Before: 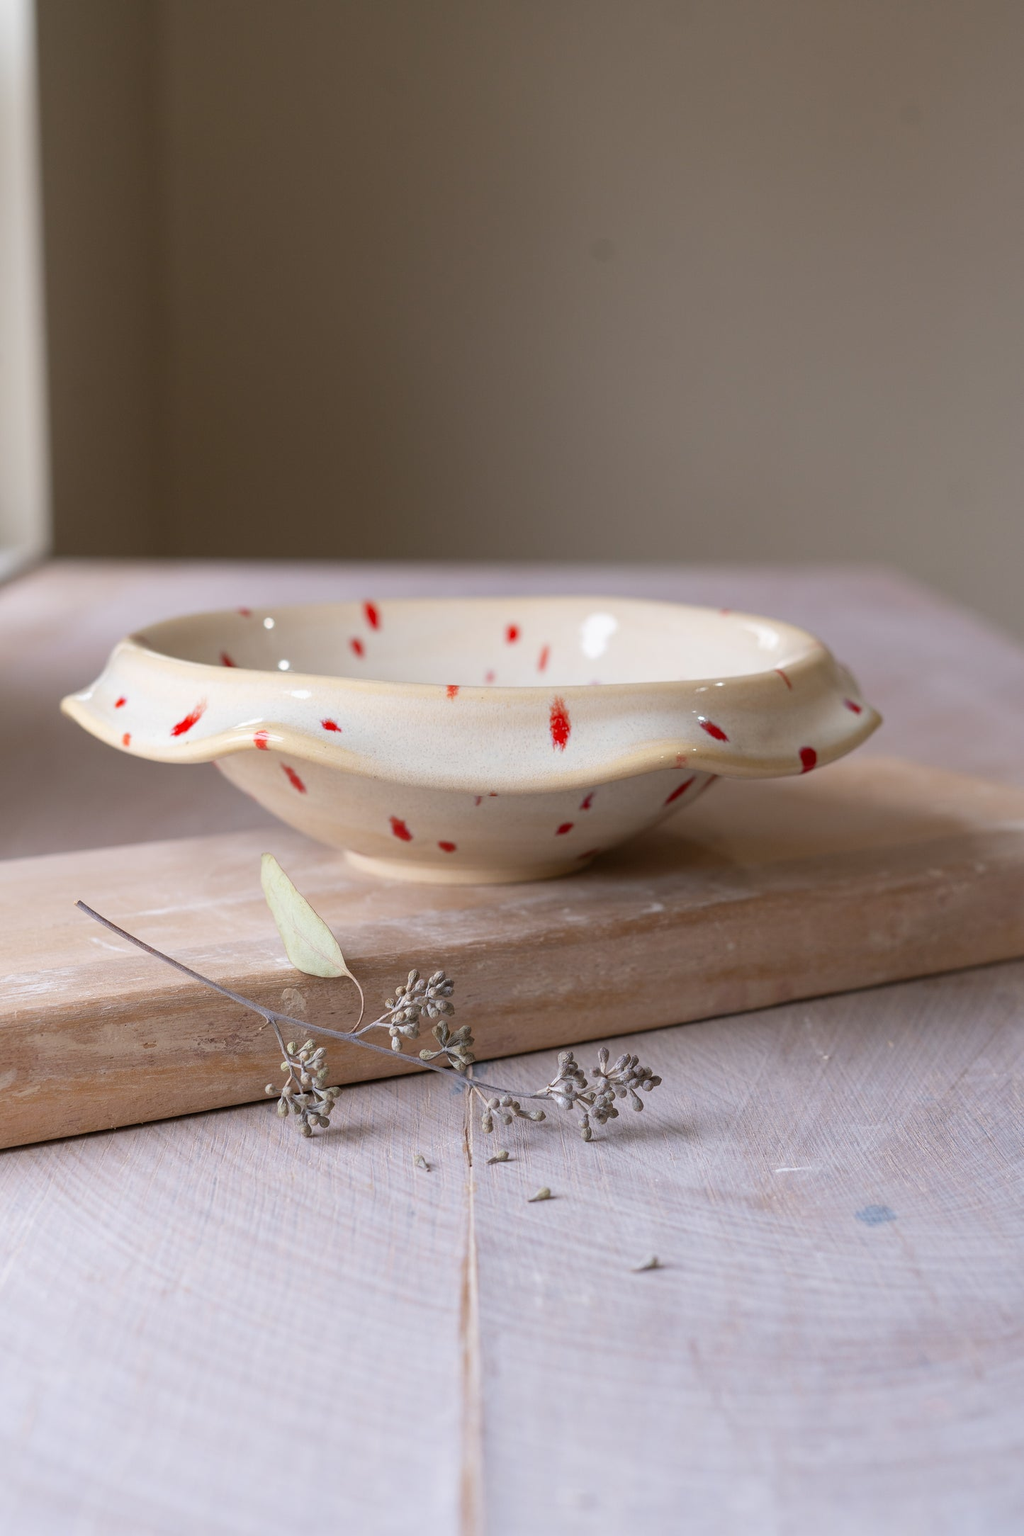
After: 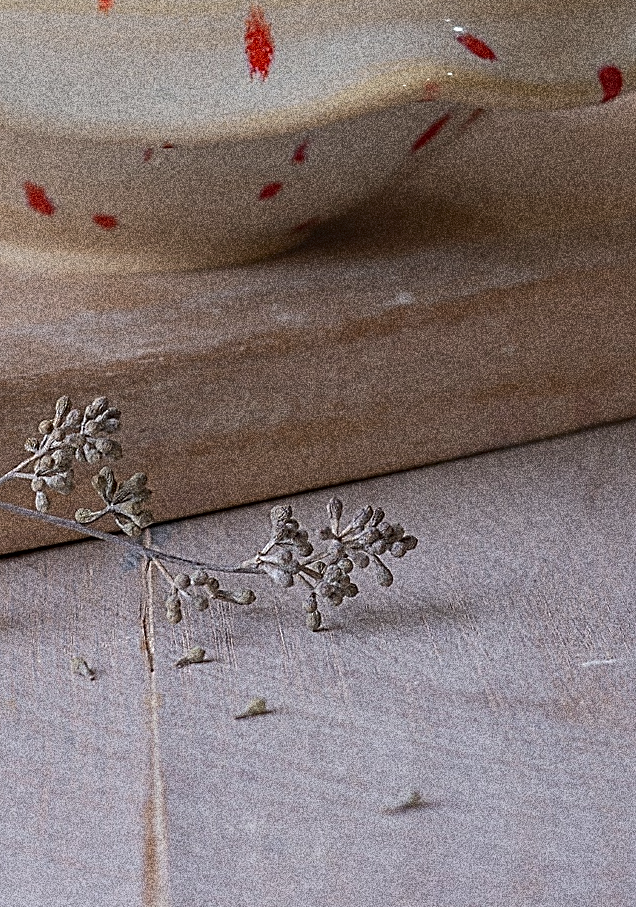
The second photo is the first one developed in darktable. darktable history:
rotate and perspective: rotation -1.75°, automatic cropping off
contrast equalizer: y [[0.5, 0.5, 0.5, 0.515, 0.749, 0.84], [0.5 ×6], [0.5 ×6], [0, 0, 0, 0.001, 0.067, 0.262], [0 ×6]]
graduated density: rotation 5.63°, offset 76.9
grain: coarseness 30.02 ISO, strength 100%
crop: left 37.221%, top 45.169%, right 20.63%, bottom 13.777%
shadows and highlights: shadows 40, highlights -60
contrast brightness saturation: contrast 0.01, saturation -0.05
sharpen: on, module defaults
